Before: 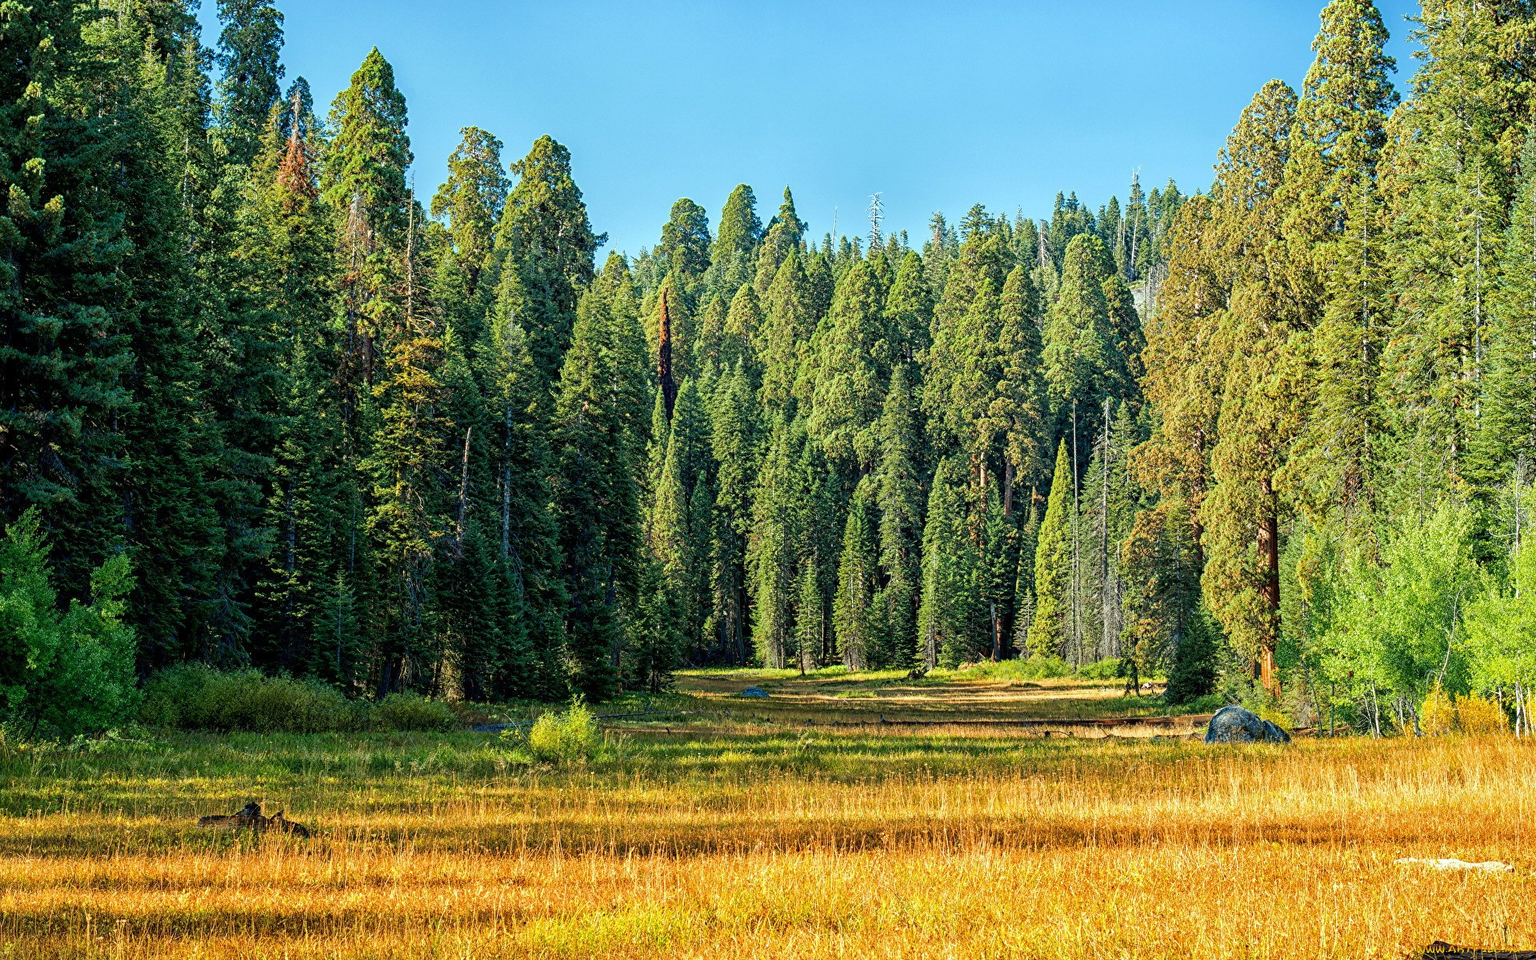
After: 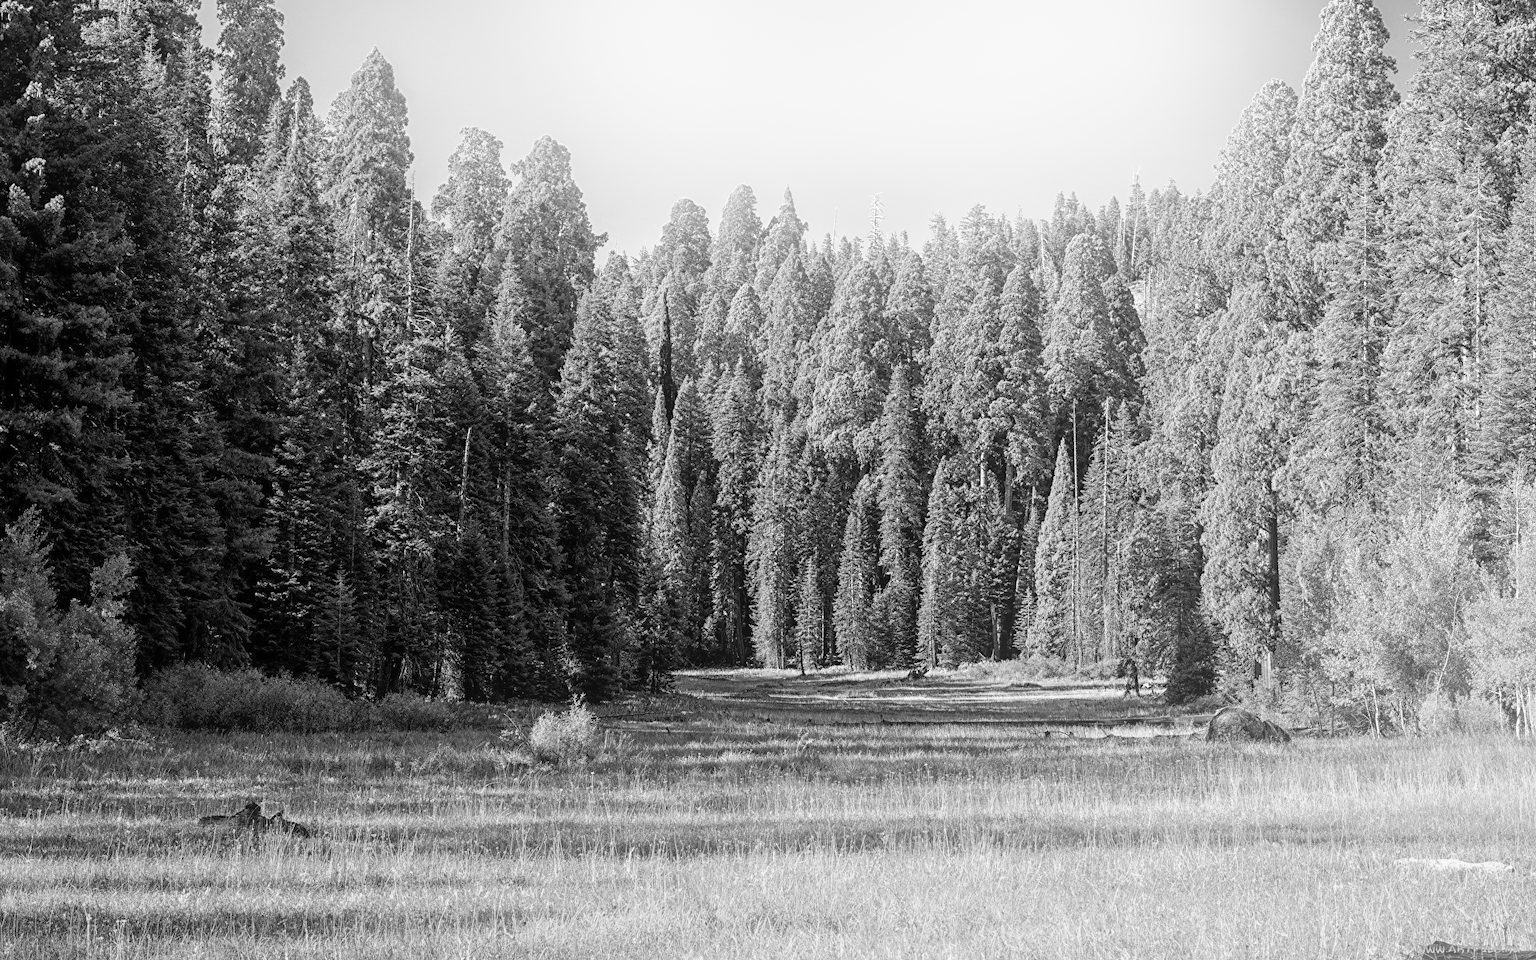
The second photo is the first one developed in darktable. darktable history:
monochrome: on, module defaults
color balance rgb: linear chroma grading › global chroma 10%, perceptual saturation grading › global saturation 5%, perceptual brilliance grading › global brilliance 4%, global vibrance 7%, saturation formula JzAzBz (2021)
bloom: on, module defaults
white balance: red 0.98, blue 1.034
